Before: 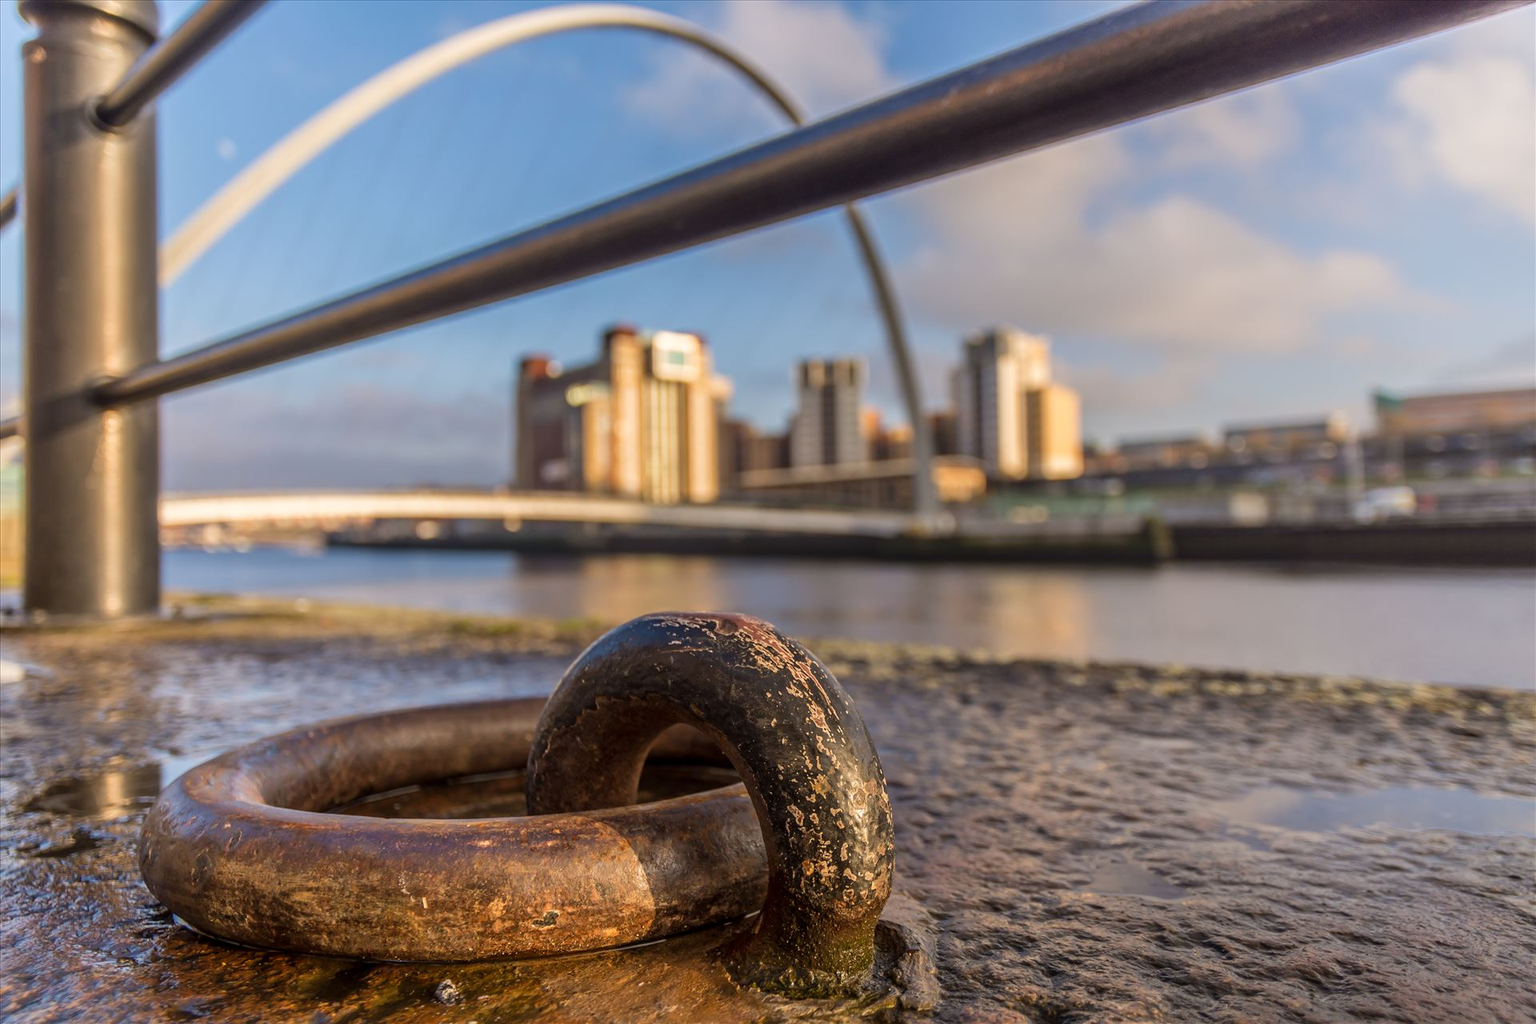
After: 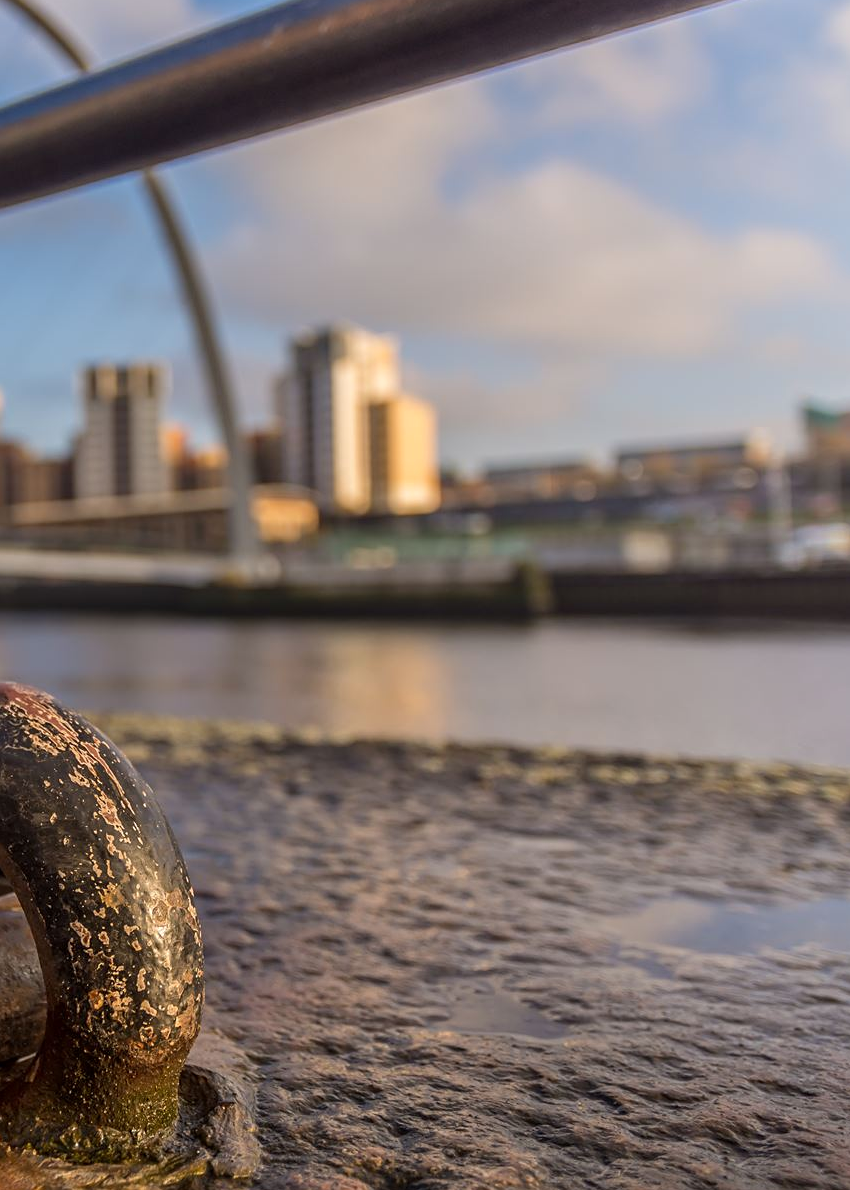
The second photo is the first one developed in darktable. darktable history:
tone equalizer: on, module defaults
crop: left 47.628%, top 6.643%, right 7.874%
sharpen: amount 0.2
